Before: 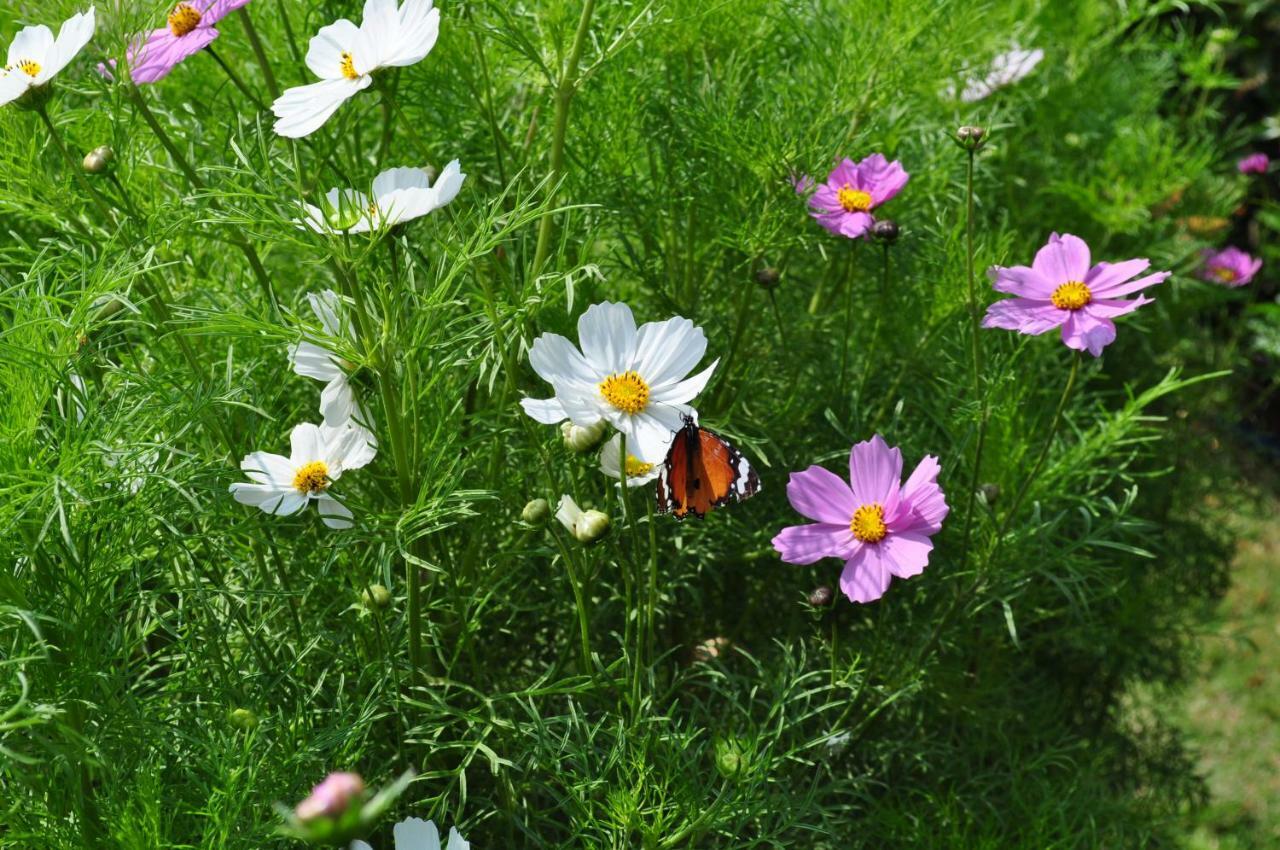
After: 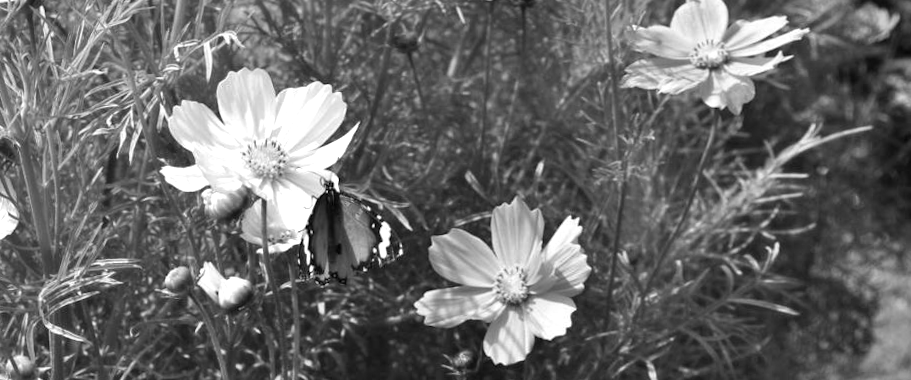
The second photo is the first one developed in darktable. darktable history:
rotate and perspective: rotation -1°, crop left 0.011, crop right 0.989, crop top 0.025, crop bottom 0.975
monochrome: on, module defaults
crop and rotate: left 27.938%, top 27.046%, bottom 27.046%
exposure: exposure 0.566 EV, compensate highlight preservation false
